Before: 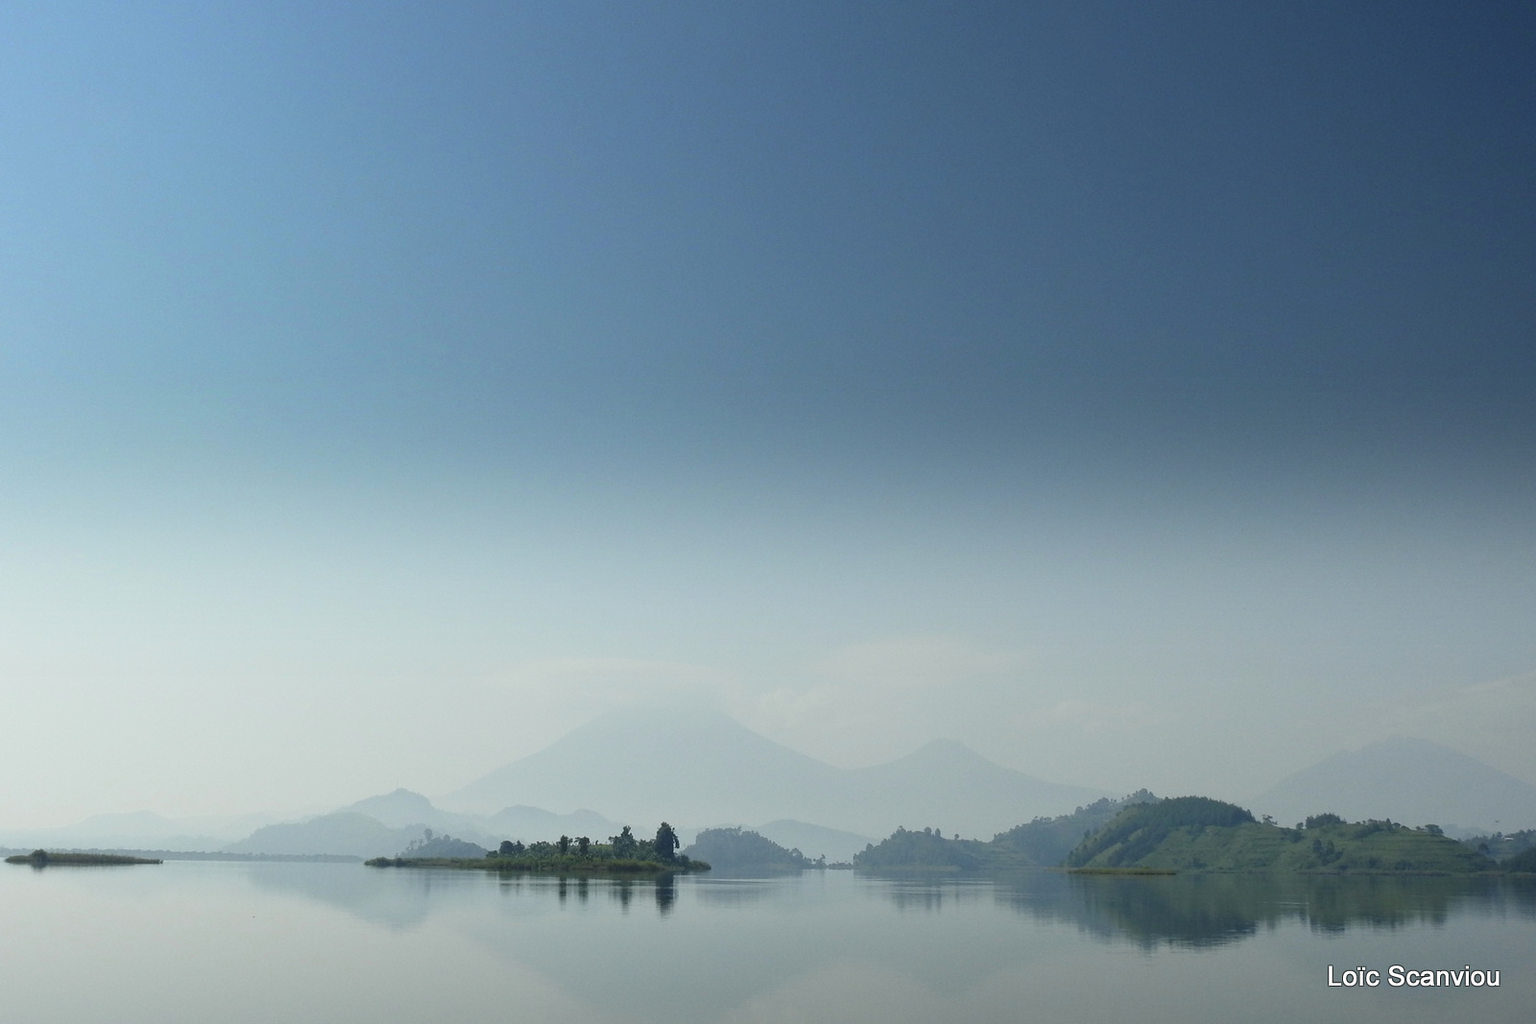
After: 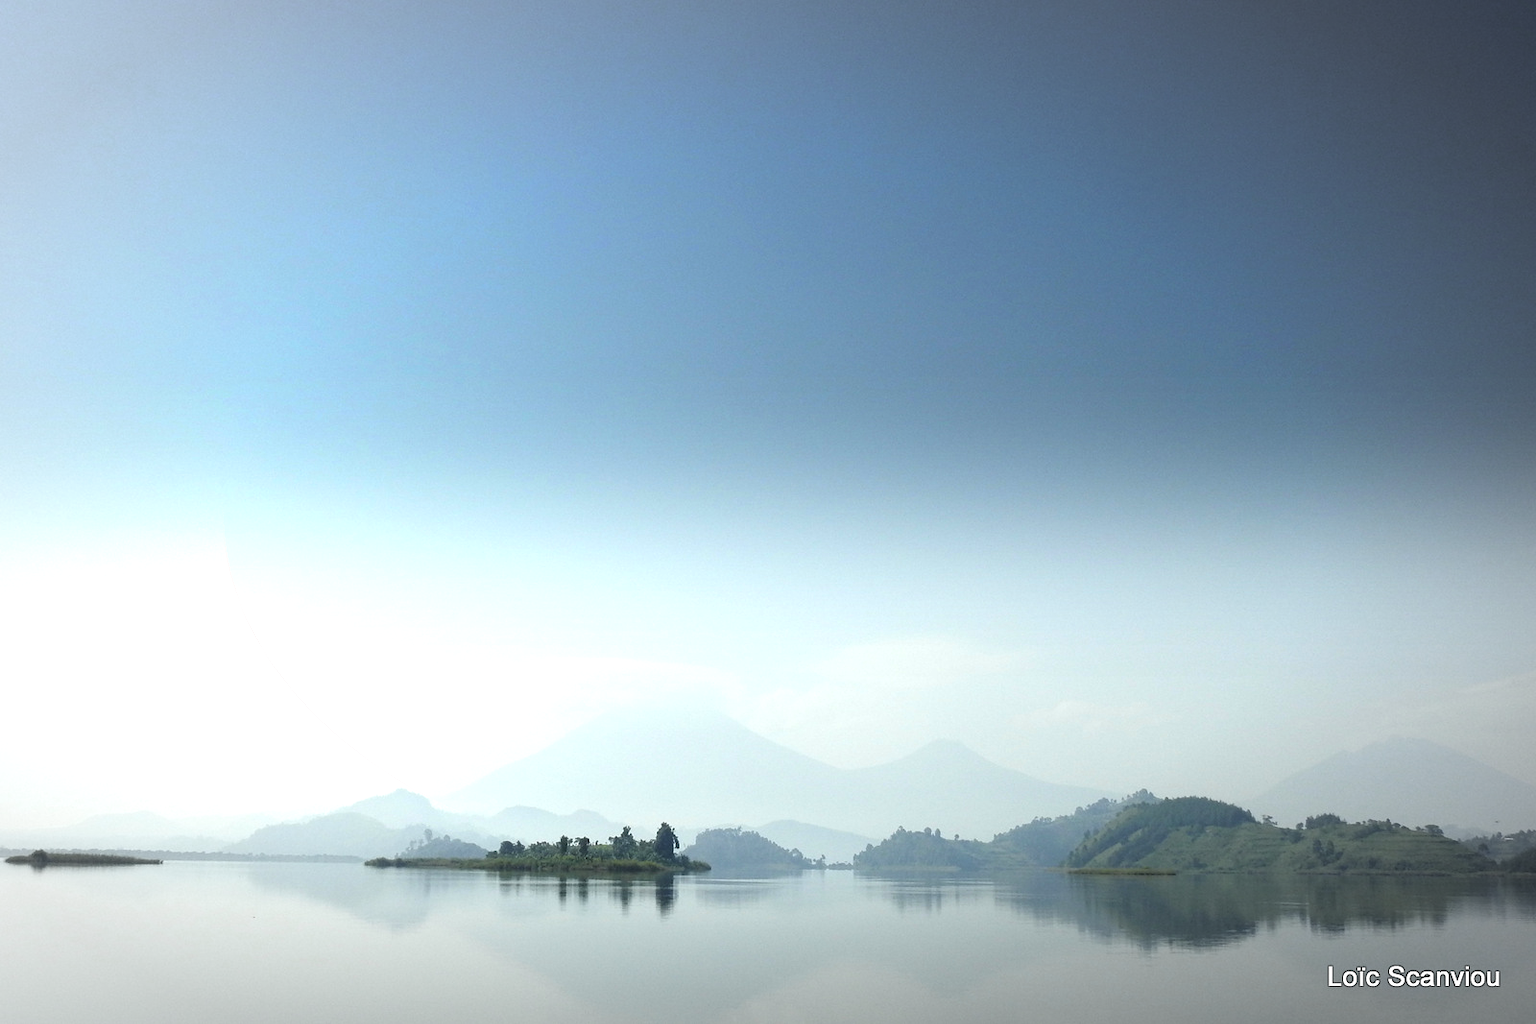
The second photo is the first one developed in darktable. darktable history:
levels: levels [0.016, 0.492, 0.969]
vignetting: fall-off start 70.92%, brightness -0.276, width/height ratio 1.333, unbound false
tone equalizer: -8 EV -0.735 EV, -7 EV -0.737 EV, -6 EV -0.637 EV, -5 EV -0.41 EV, -3 EV 0.365 EV, -2 EV 0.6 EV, -1 EV 0.691 EV, +0 EV 0.78 EV
